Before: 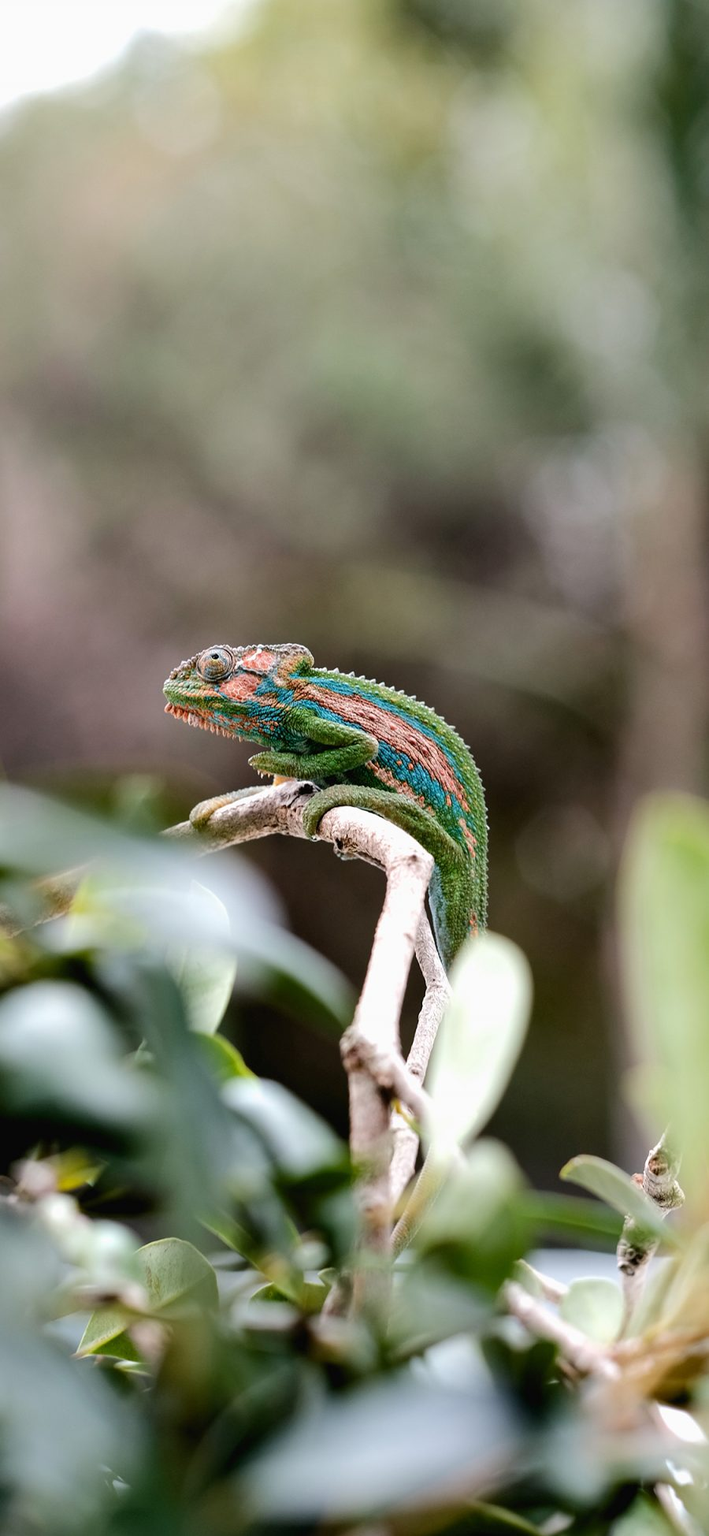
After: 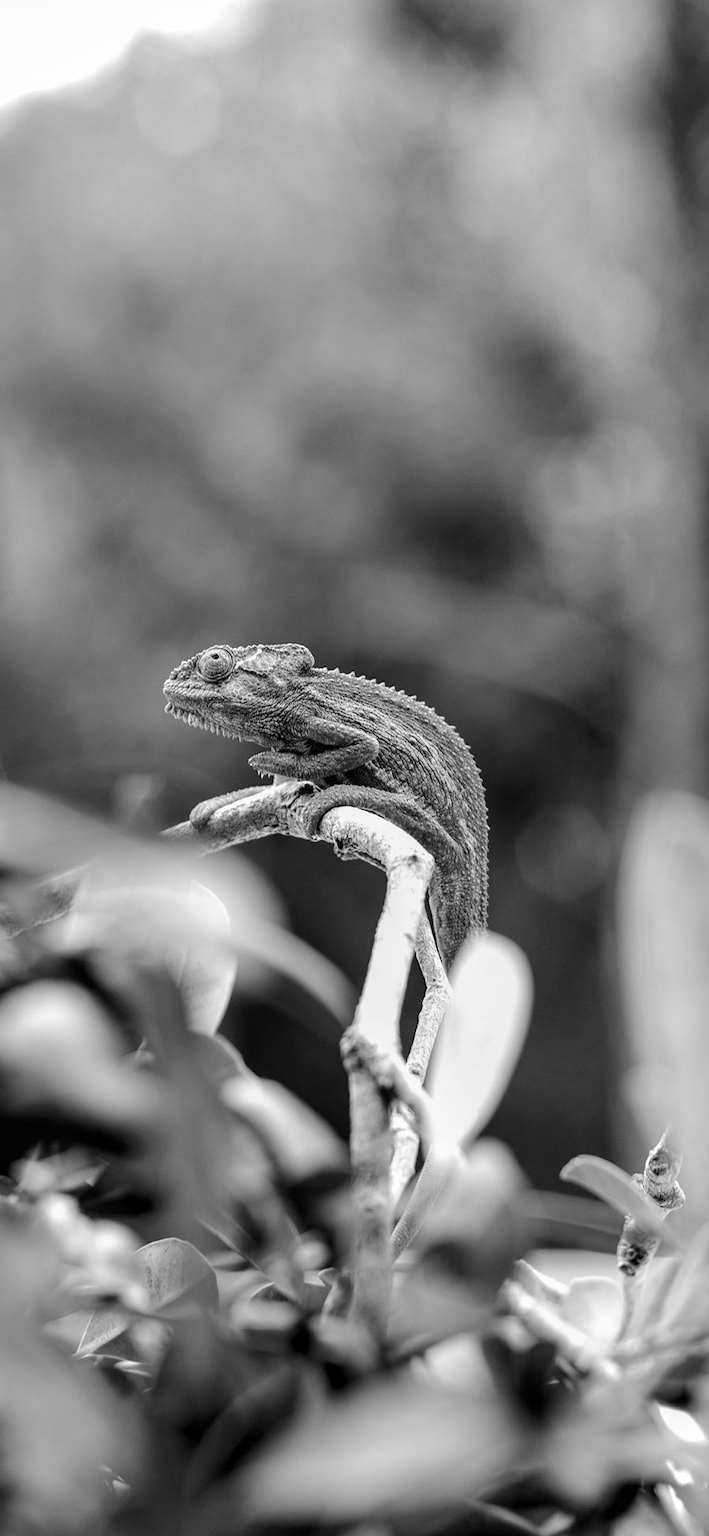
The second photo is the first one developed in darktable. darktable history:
local contrast: on, module defaults
monochrome: a 32, b 64, size 2.3
